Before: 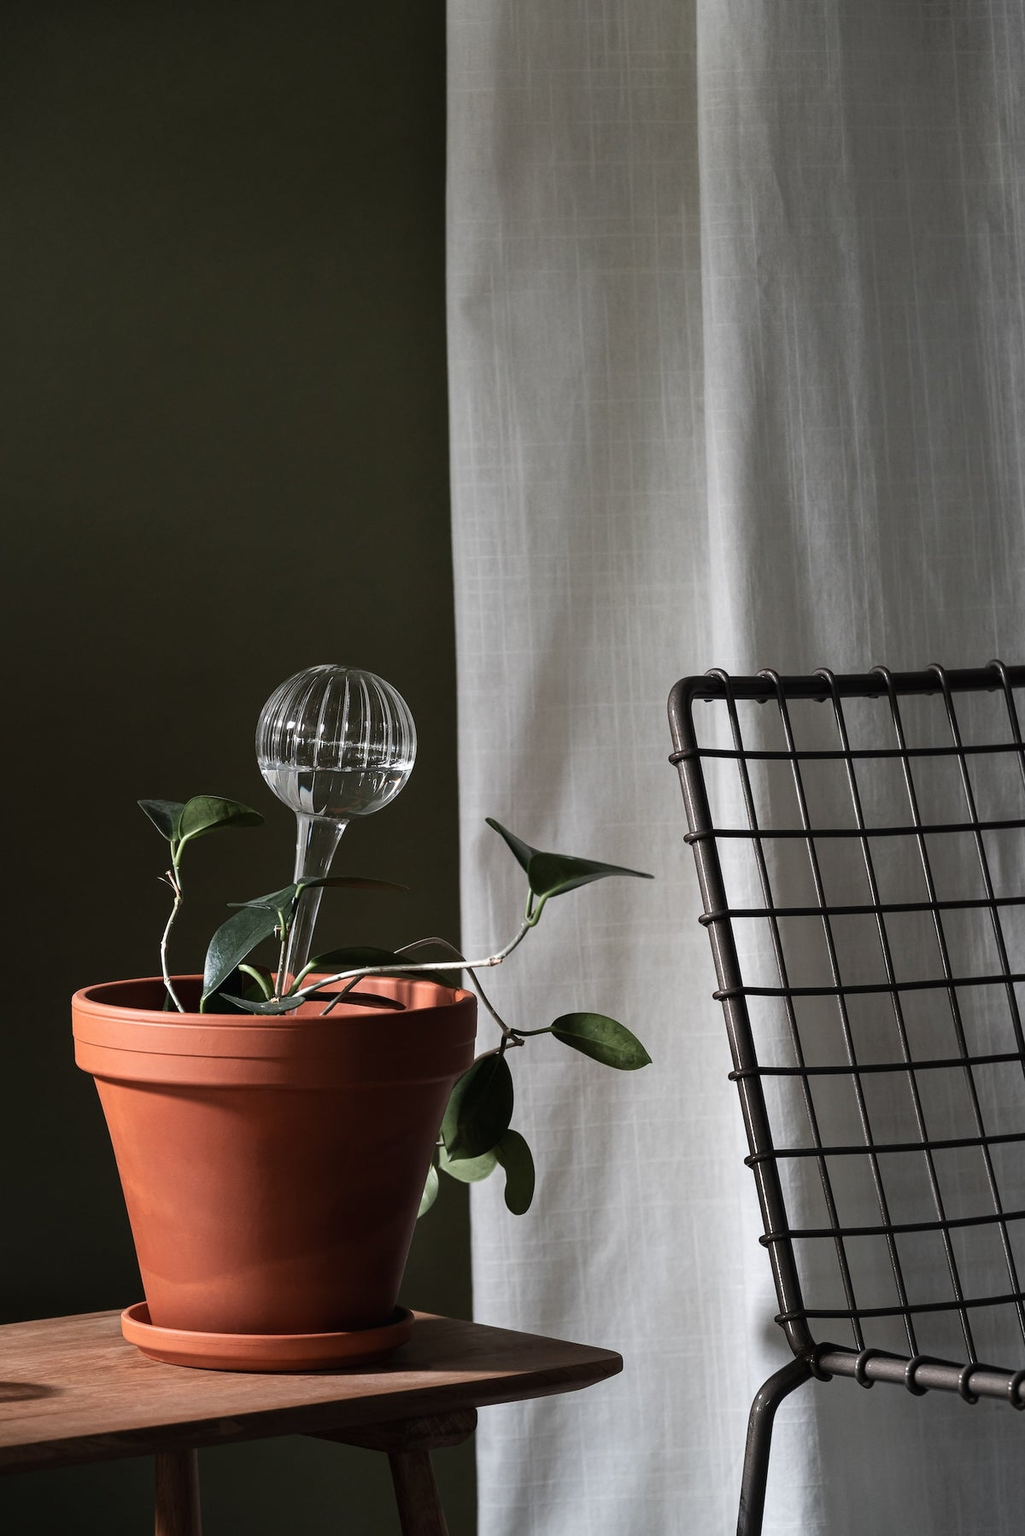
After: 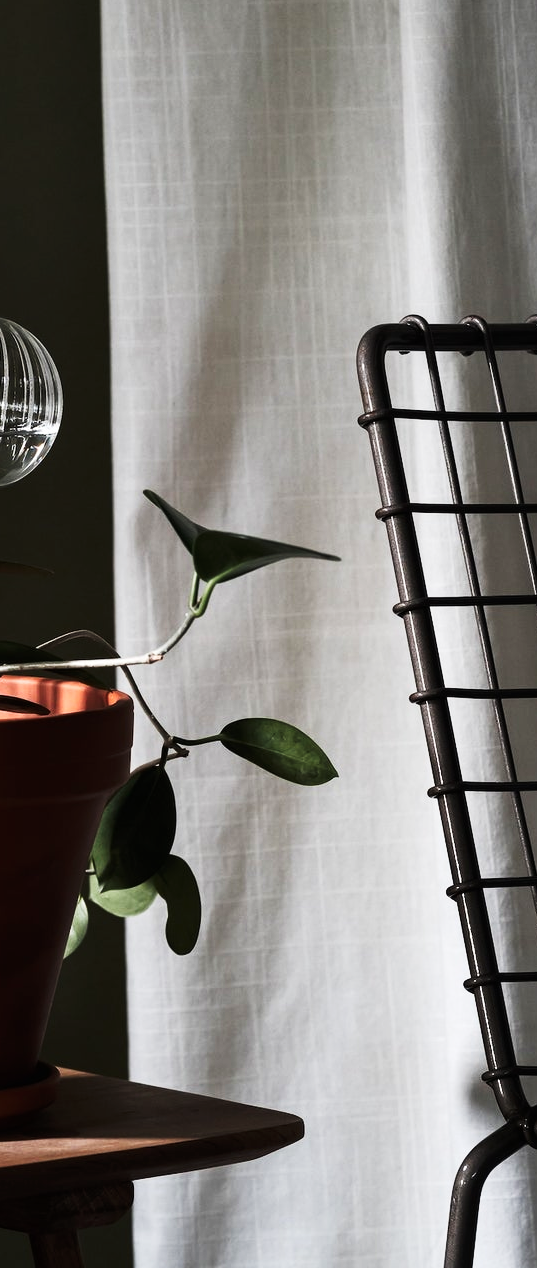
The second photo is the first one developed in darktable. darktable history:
crop: left 35.429%, top 26.051%, right 19.745%, bottom 3.422%
shadows and highlights: shadows -0.838, highlights 39.71
tone curve: curves: ch0 [(0, 0) (0.055, 0.031) (0.282, 0.215) (0.729, 0.785) (1, 1)], preserve colors none
